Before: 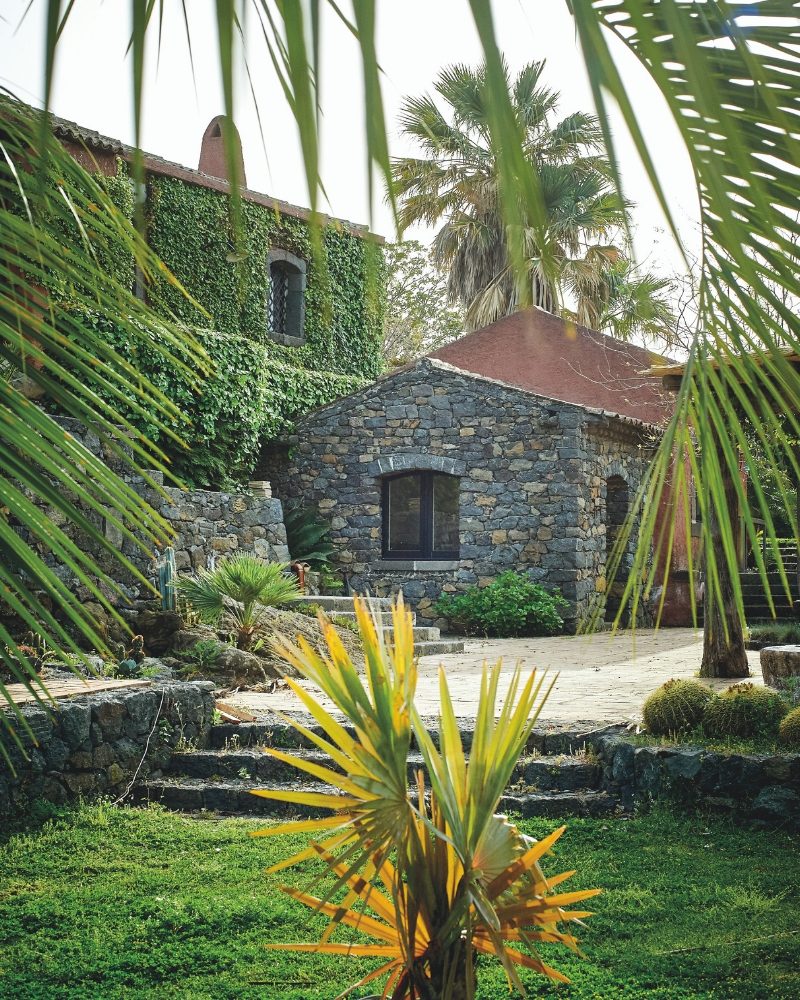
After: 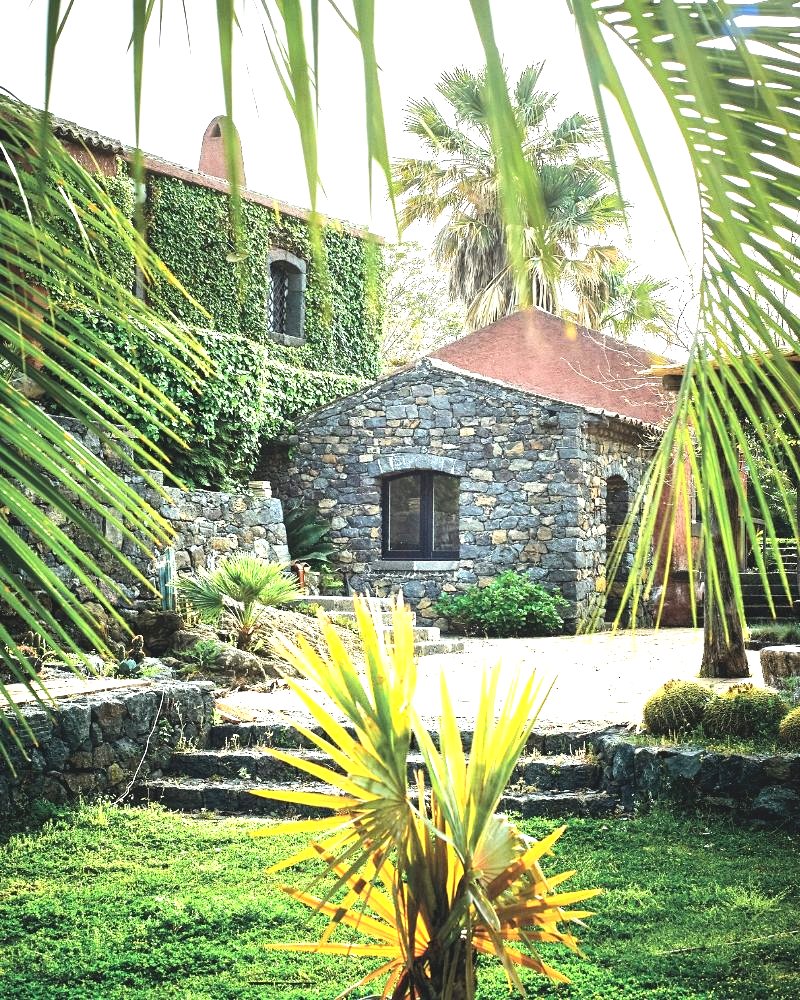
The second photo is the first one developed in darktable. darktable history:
tone equalizer: -8 EV -0.778 EV, -7 EV -0.699 EV, -6 EV -0.639 EV, -5 EV -0.37 EV, -3 EV 0.401 EV, -2 EV 0.6 EV, -1 EV 0.683 EV, +0 EV 0.739 EV, edges refinement/feathering 500, mask exposure compensation -1.57 EV, preserve details no
exposure: black level correction 0, exposure 0.898 EV, compensate highlight preservation false
